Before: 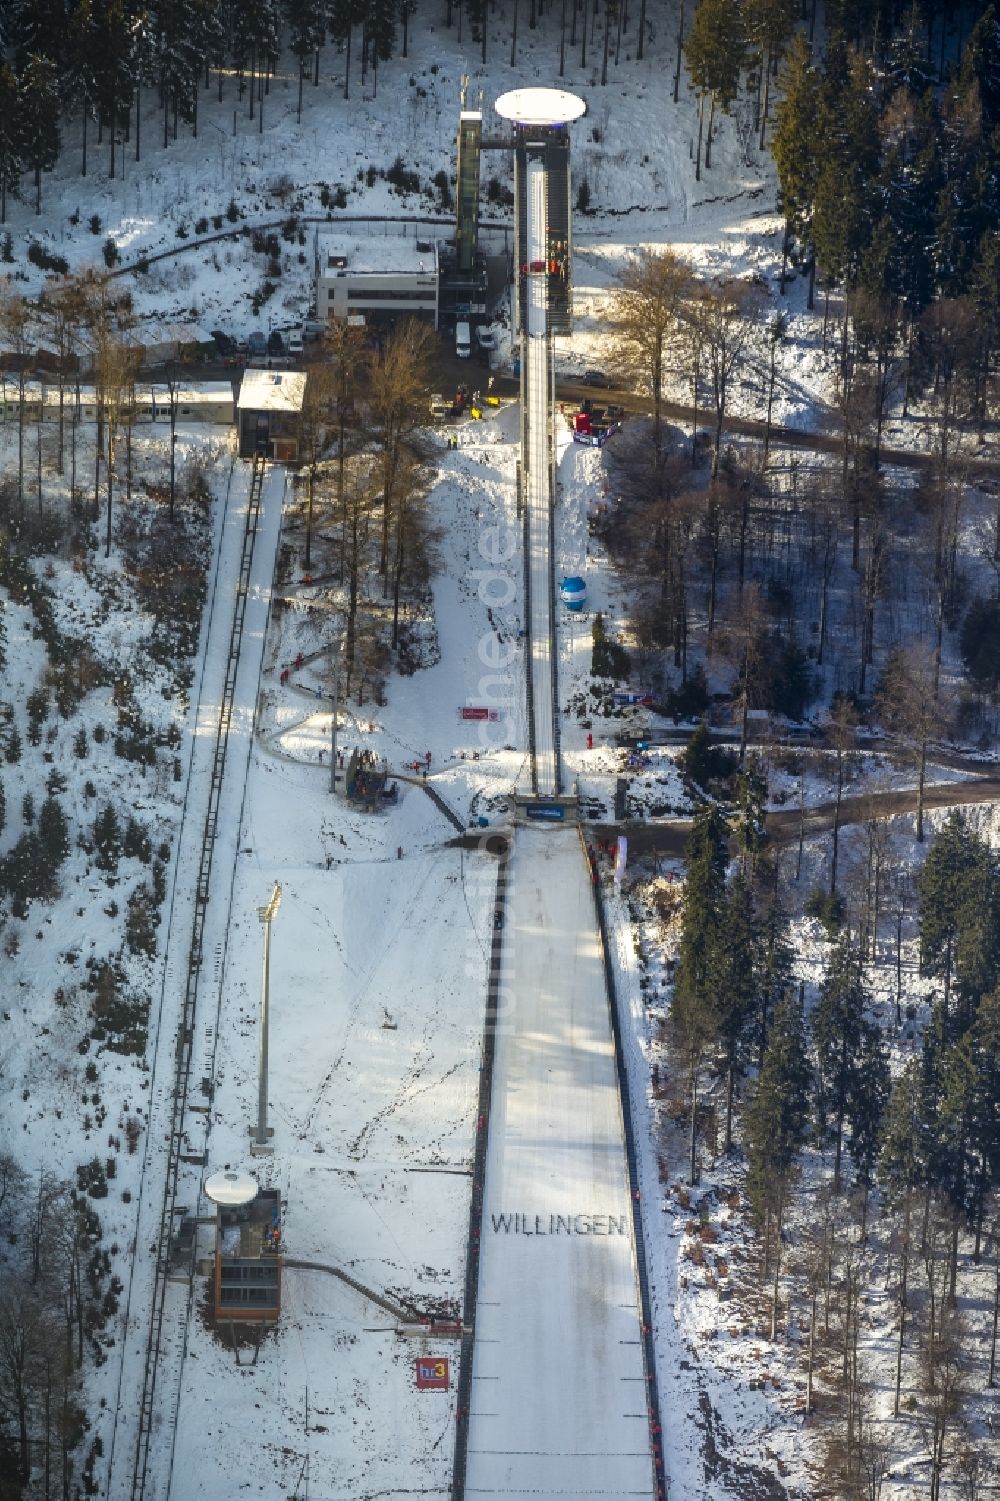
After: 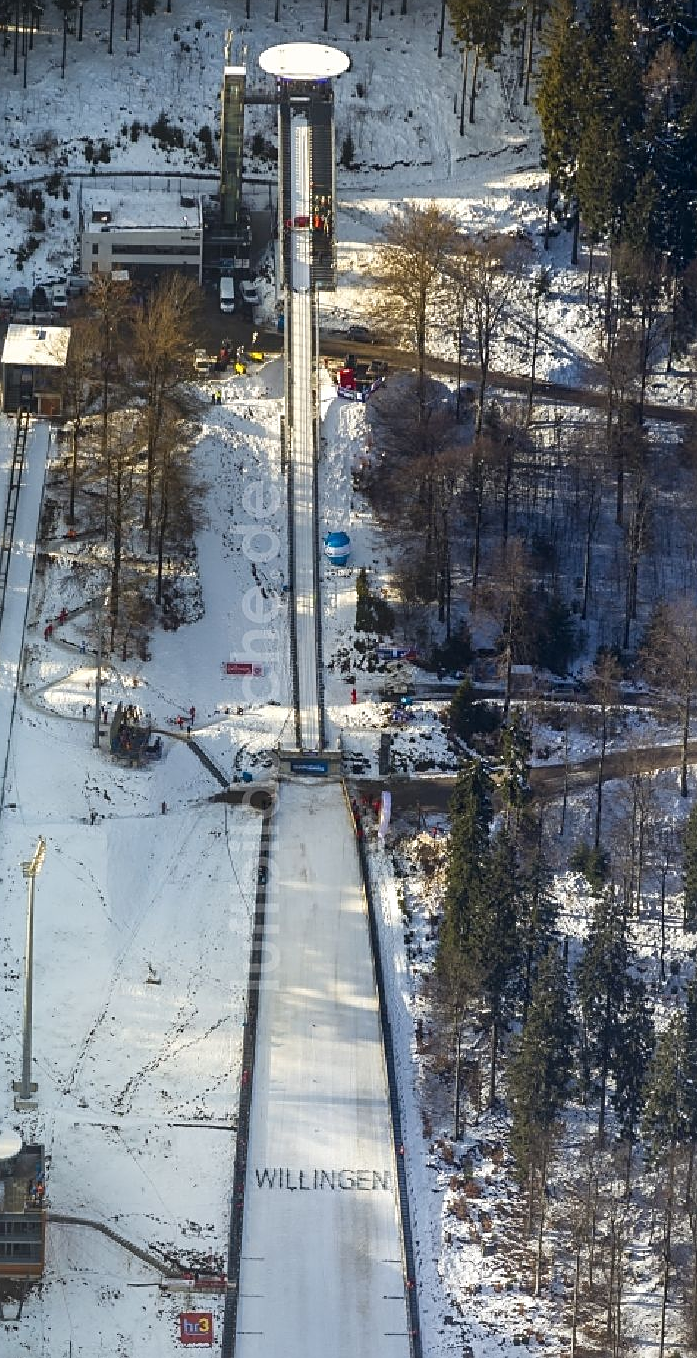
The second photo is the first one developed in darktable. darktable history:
sharpen: on, module defaults
crop and rotate: left 23.673%, top 3.039%, right 6.534%, bottom 6.45%
